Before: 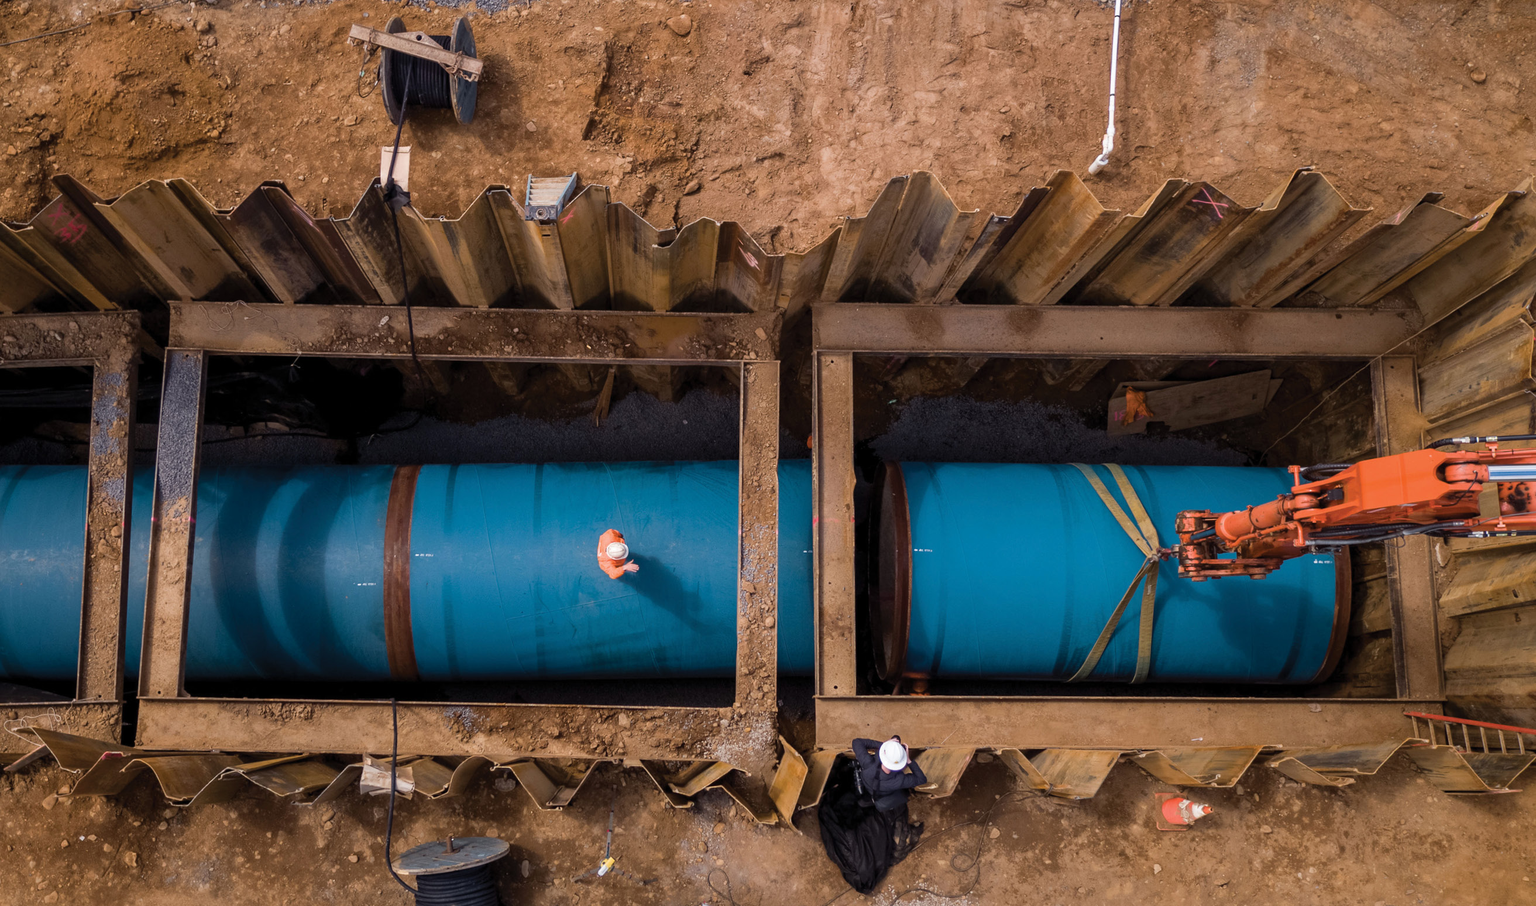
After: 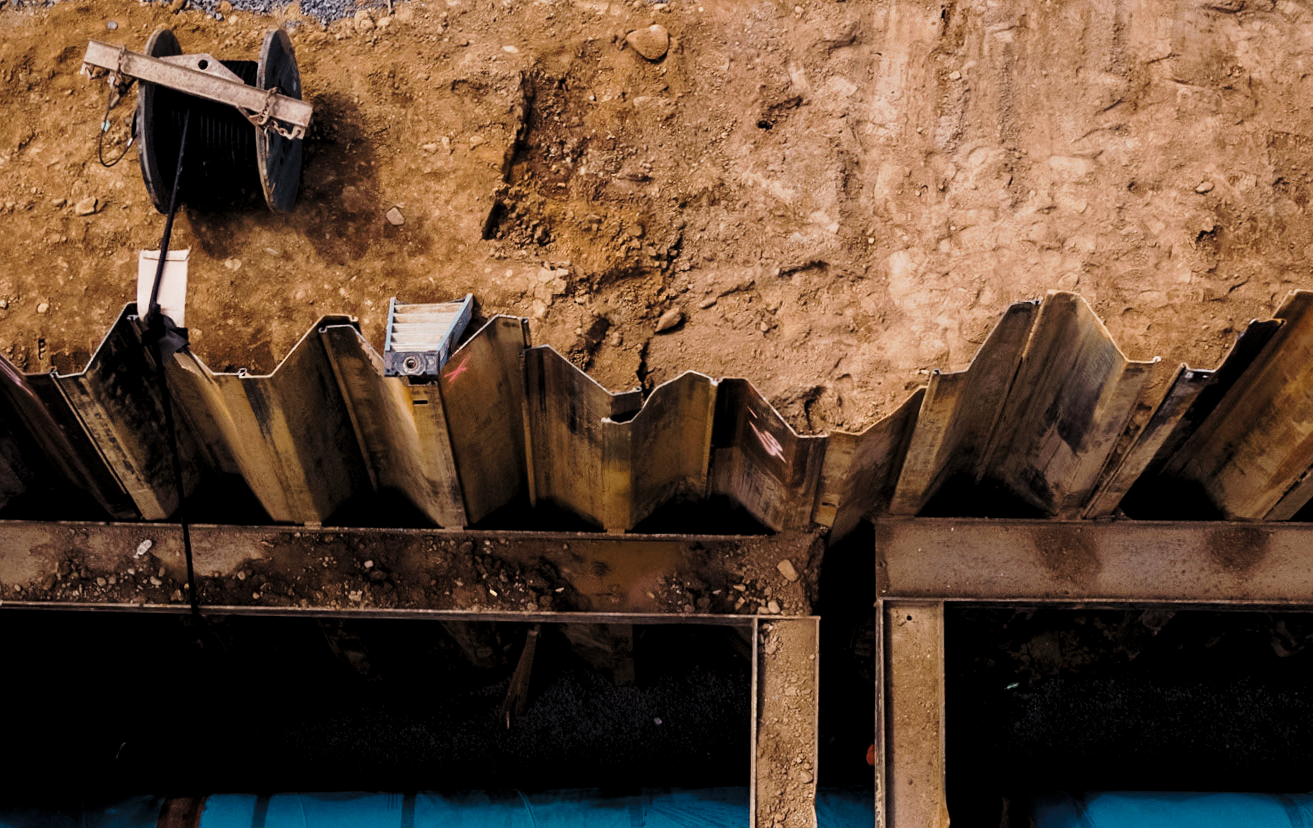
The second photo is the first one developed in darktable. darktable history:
levels: levels [0.116, 0.574, 1]
crop: left 19.556%, right 30.401%, bottom 46.458%
tone curve: curves: ch0 [(0, 0) (0.003, 0.046) (0.011, 0.052) (0.025, 0.059) (0.044, 0.069) (0.069, 0.084) (0.1, 0.107) (0.136, 0.133) (0.177, 0.171) (0.224, 0.216) (0.277, 0.293) (0.335, 0.371) (0.399, 0.481) (0.468, 0.577) (0.543, 0.662) (0.623, 0.749) (0.709, 0.831) (0.801, 0.891) (0.898, 0.942) (1, 1)], preserve colors none
